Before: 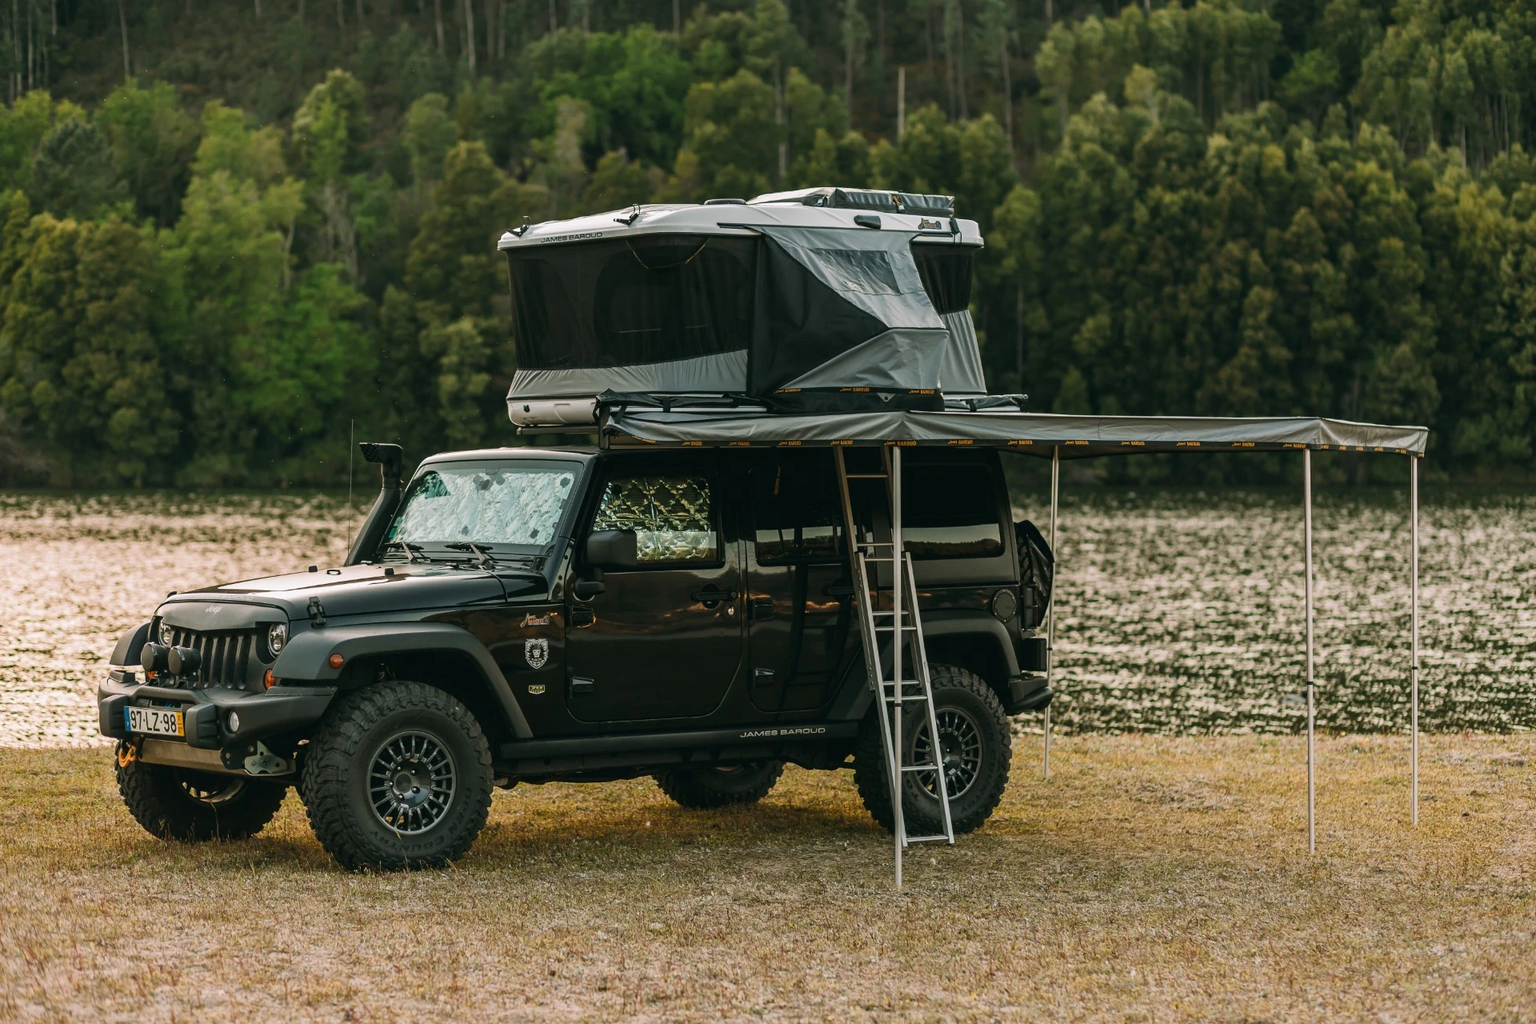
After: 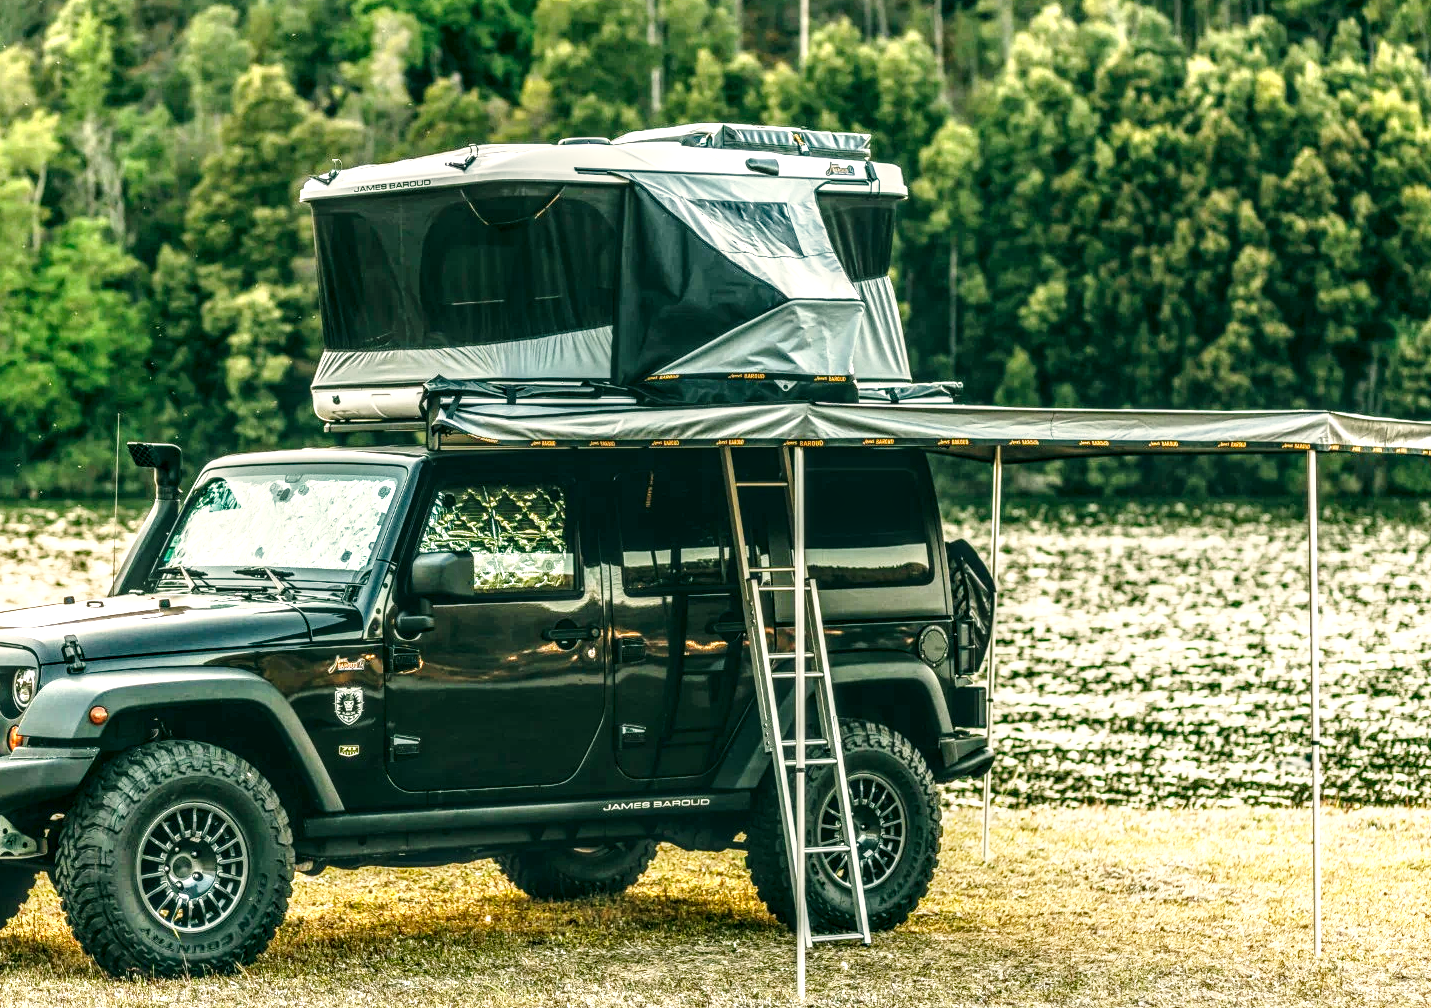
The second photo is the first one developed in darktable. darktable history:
crop: left 16.81%, top 8.708%, right 8.634%, bottom 12.497%
color calibration: illuminant as shot in camera, x 0.358, y 0.373, temperature 4628.91 K, saturation algorithm version 1 (2020)
base curve: curves: ch0 [(0, 0) (0.028, 0.03) (0.121, 0.232) (0.46, 0.748) (0.859, 0.968) (1, 1)], preserve colors none
exposure: exposure 1.001 EV, compensate highlight preservation false
color correction: highlights a* -0.579, highlights b* 9.24, shadows a* -8.84, shadows b* 0.42
local contrast: highlights 1%, shadows 2%, detail 182%
